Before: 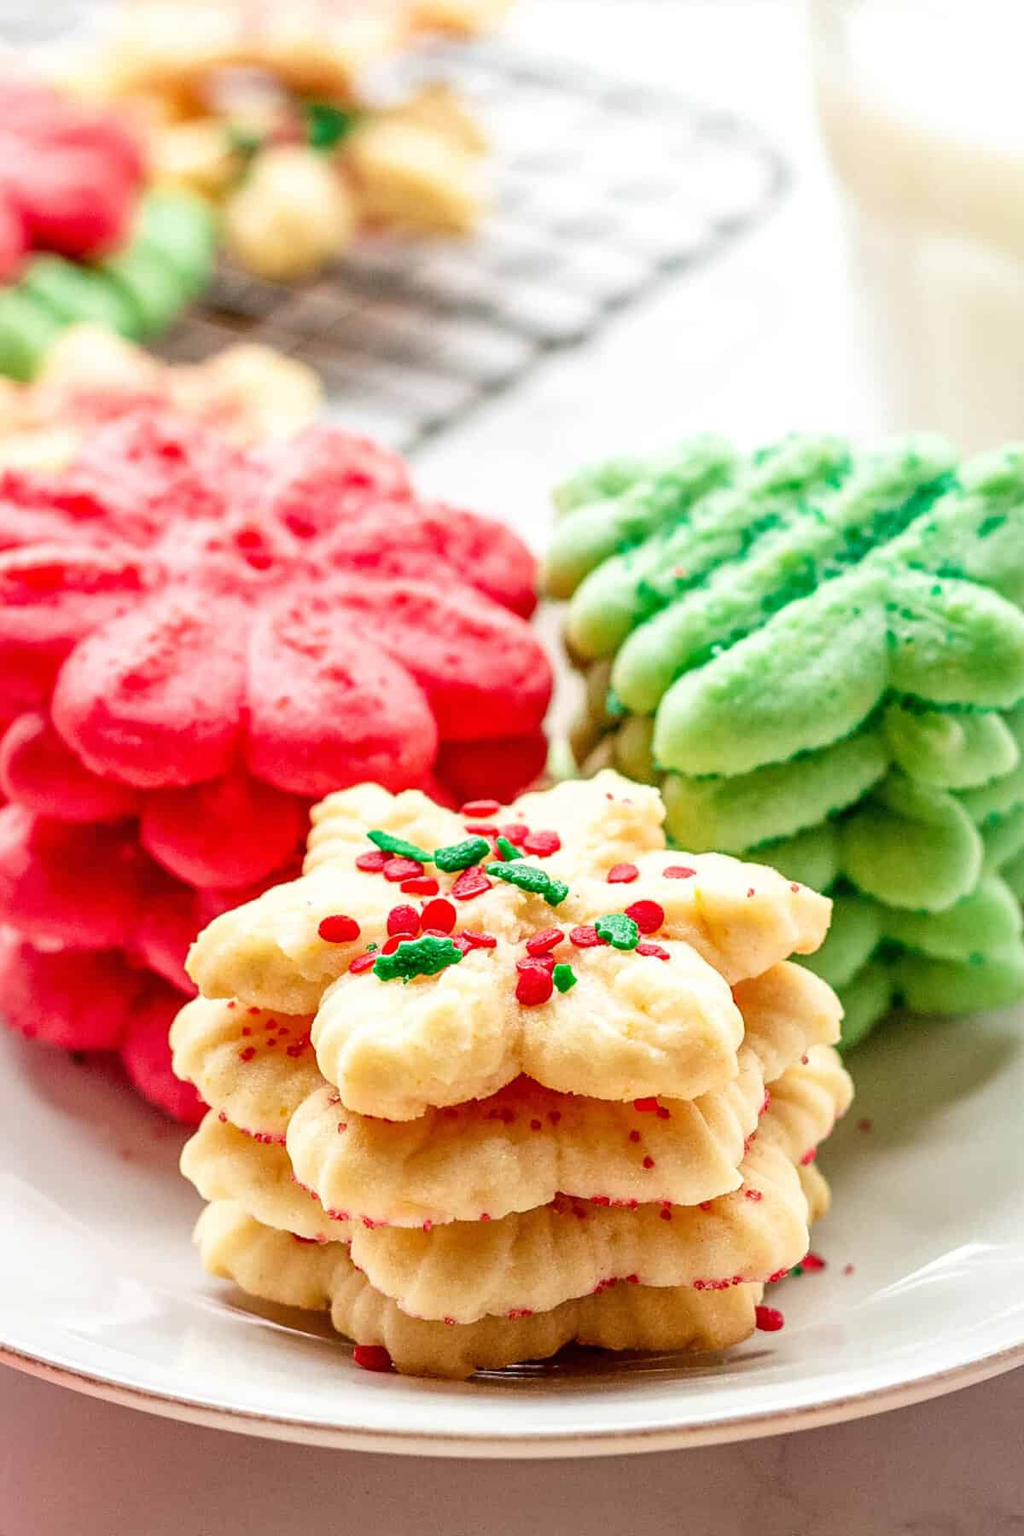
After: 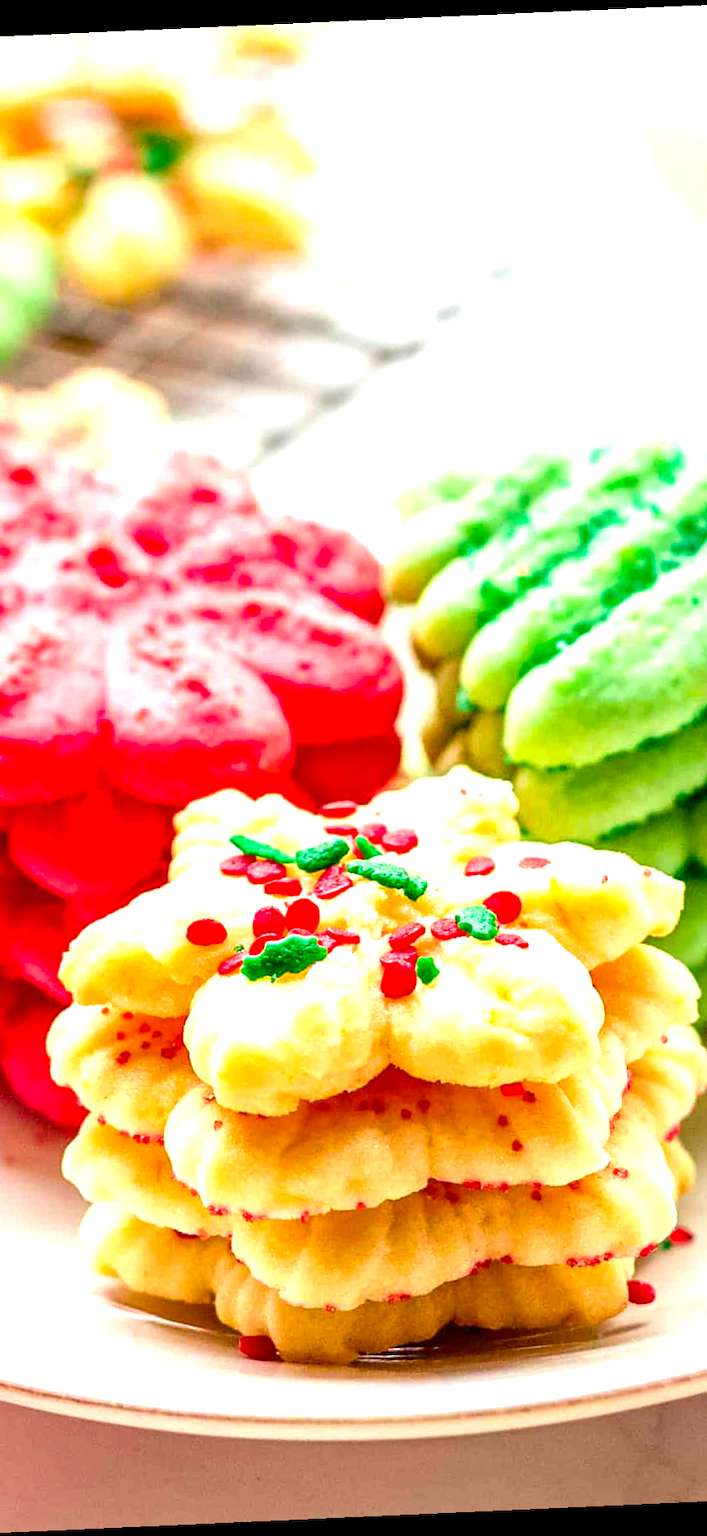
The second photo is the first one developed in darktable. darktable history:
crop and rotate: left 15.446%, right 17.836%
rotate and perspective: rotation -2.56°, automatic cropping off
exposure: exposure 0.722 EV, compensate highlight preservation false
color balance rgb: perceptual saturation grading › global saturation 20%, global vibrance 20%
